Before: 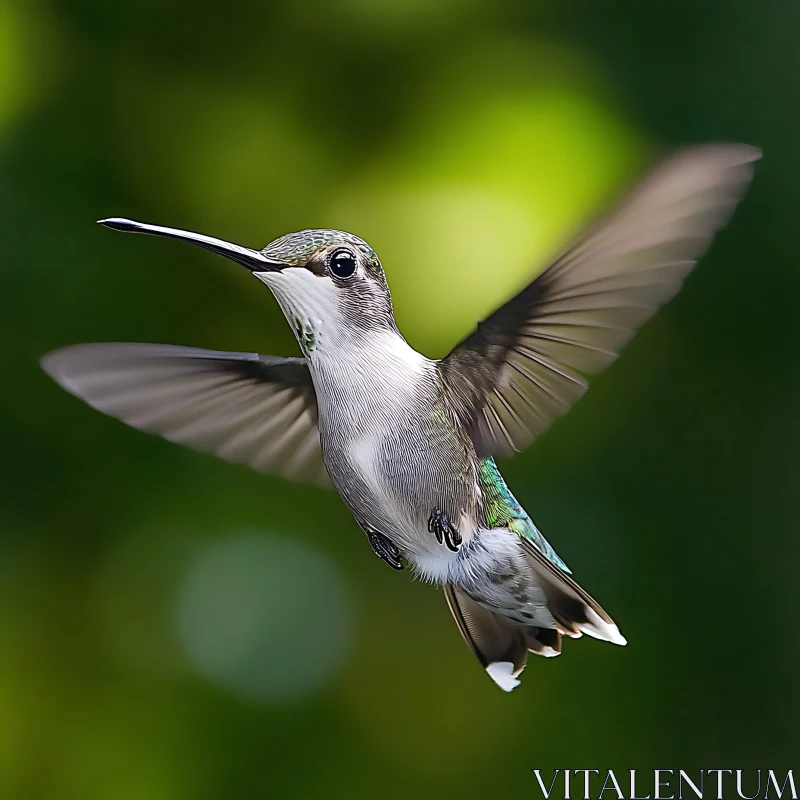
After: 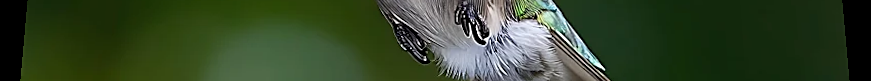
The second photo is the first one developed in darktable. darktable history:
sharpen: on, module defaults
crop and rotate: top 59.084%, bottom 30.916%
rotate and perspective: rotation 0.128°, lens shift (vertical) -0.181, lens shift (horizontal) -0.044, shear 0.001, automatic cropping off
